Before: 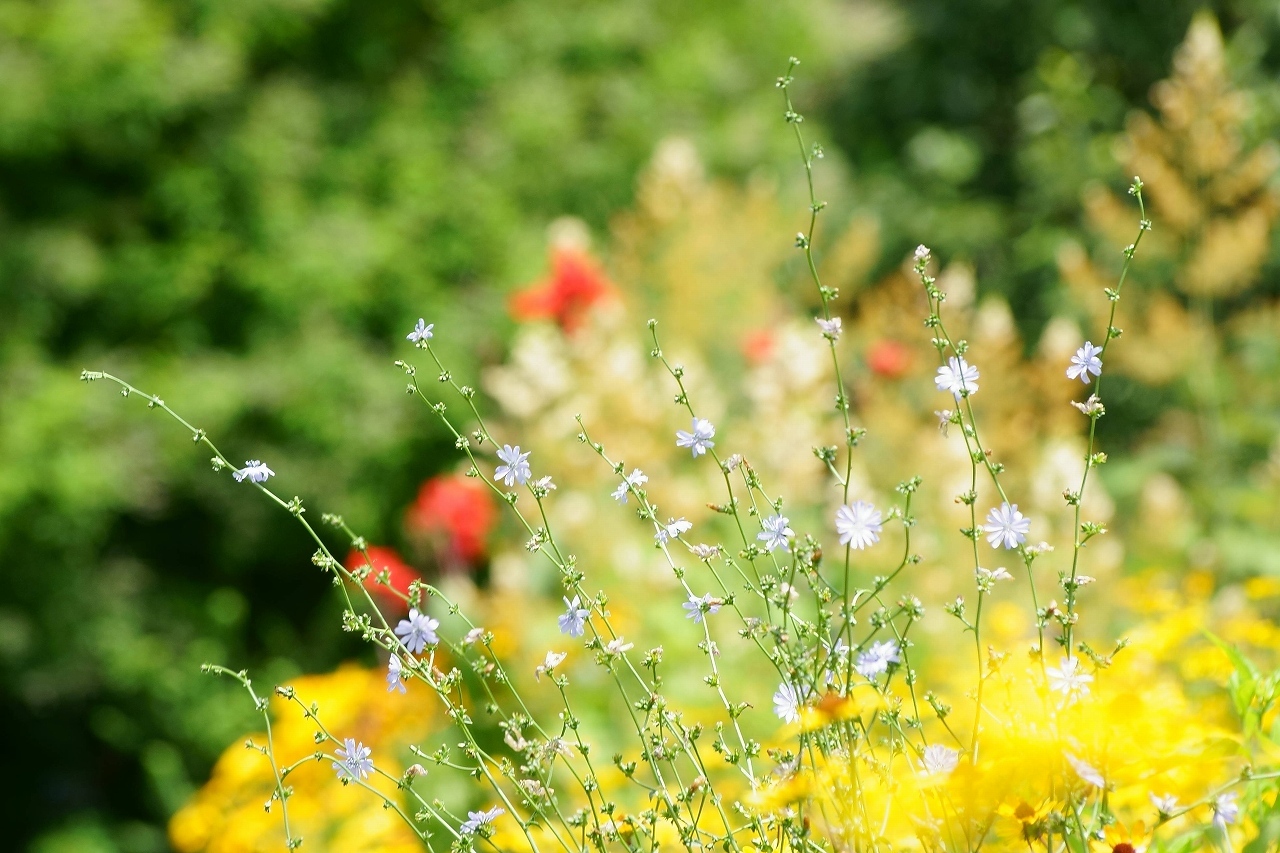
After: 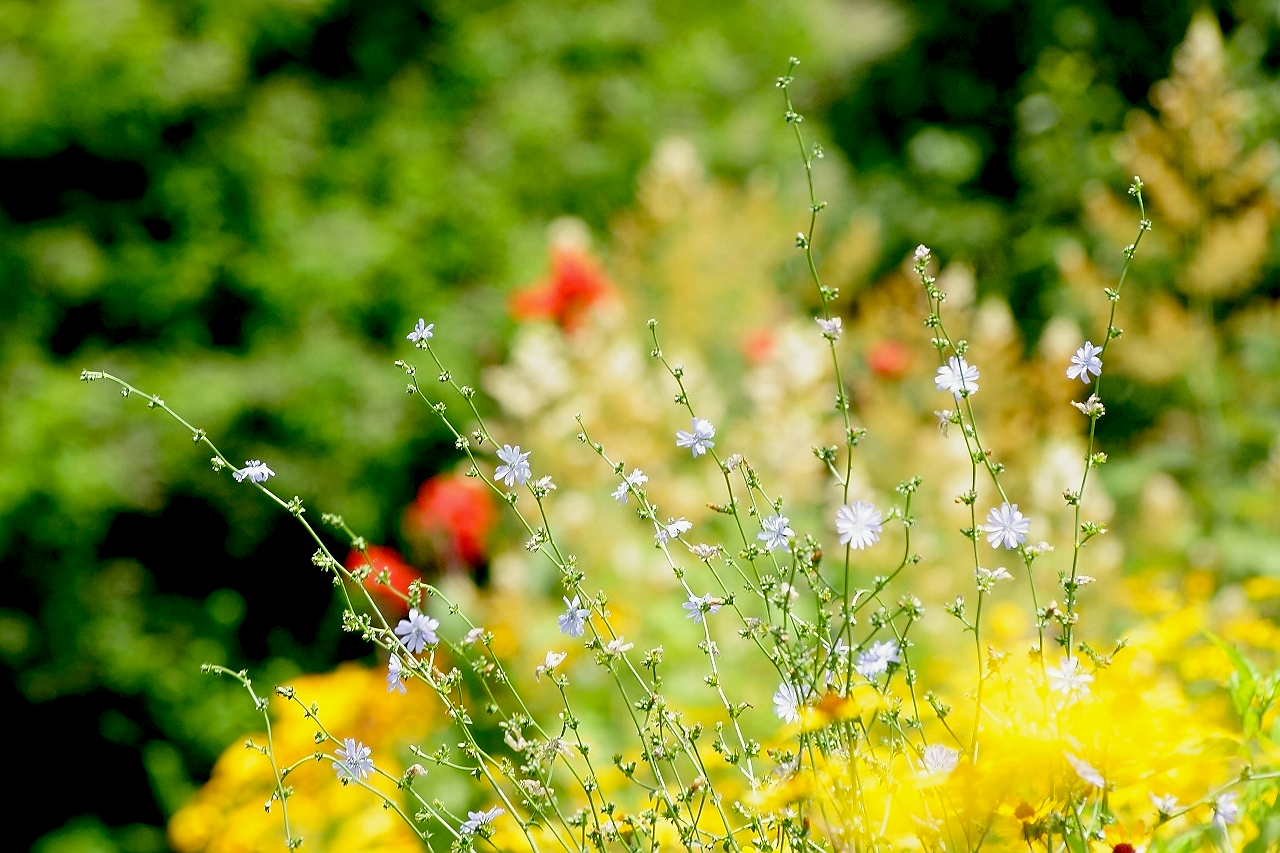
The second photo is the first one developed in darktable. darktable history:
exposure: black level correction 0.029, exposure -0.073 EV, compensate highlight preservation false
sharpen: radius 0.969, amount 0.604
